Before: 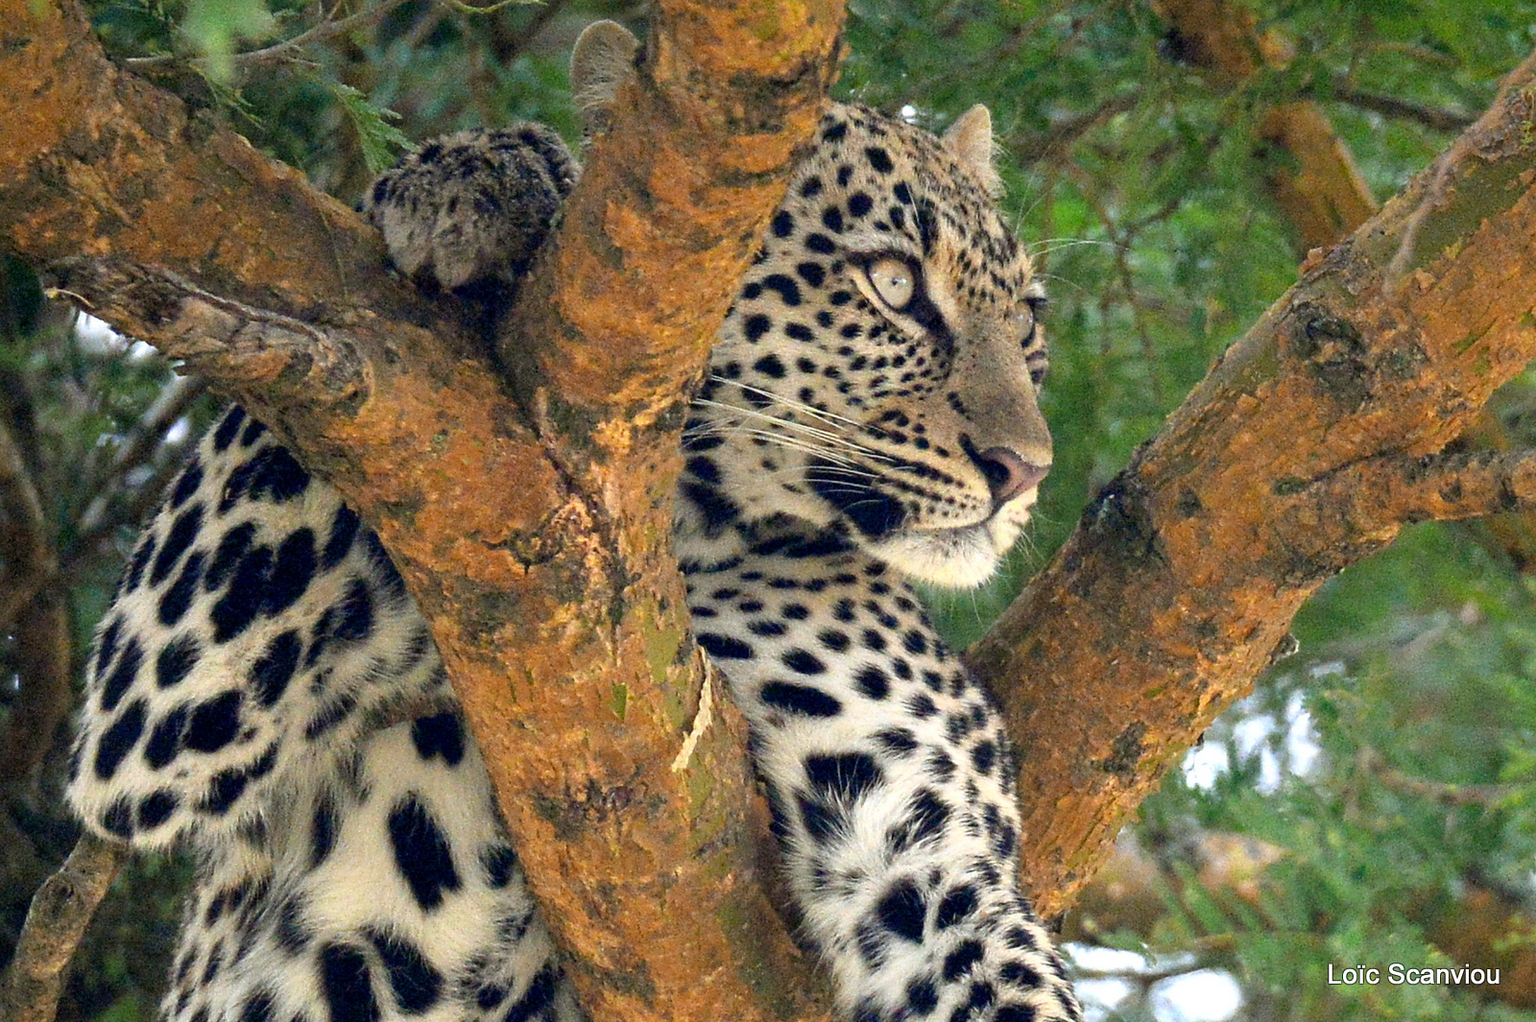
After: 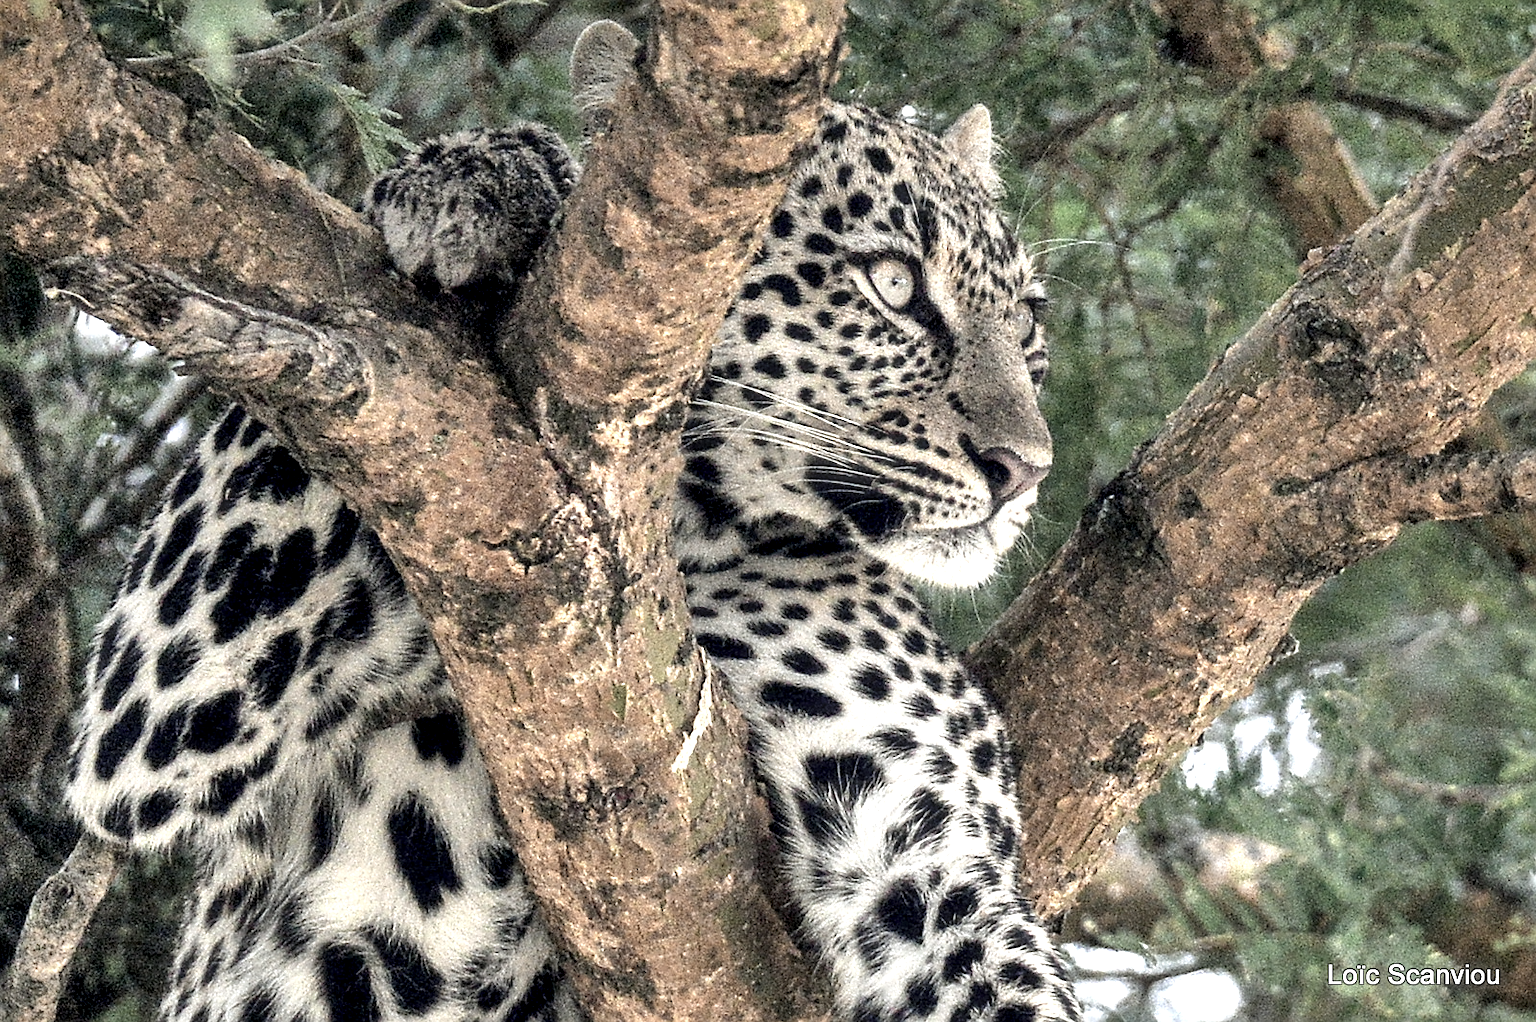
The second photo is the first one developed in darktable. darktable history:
local contrast: highlights 60%, shadows 60%, detail 160%
haze removal: strength -0.1, adaptive false
shadows and highlights: shadows 75, highlights -60.85, soften with gaussian
color zones: curves: ch0 [(0, 0.6) (0.129, 0.585) (0.193, 0.596) (0.429, 0.5) (0.571, 0.5) (0.714, 0.5) (0.857, 0.5) (1, 0.6)]; ch1 [(0, 0.453) (0.112, 0.245) (0.213, 0.252) (0.429, 0.233) (0.571, 0.231) (0.683, 0.242) (0.857, 0.296) (1, 0.453)]
sharpen: on, module defaults
